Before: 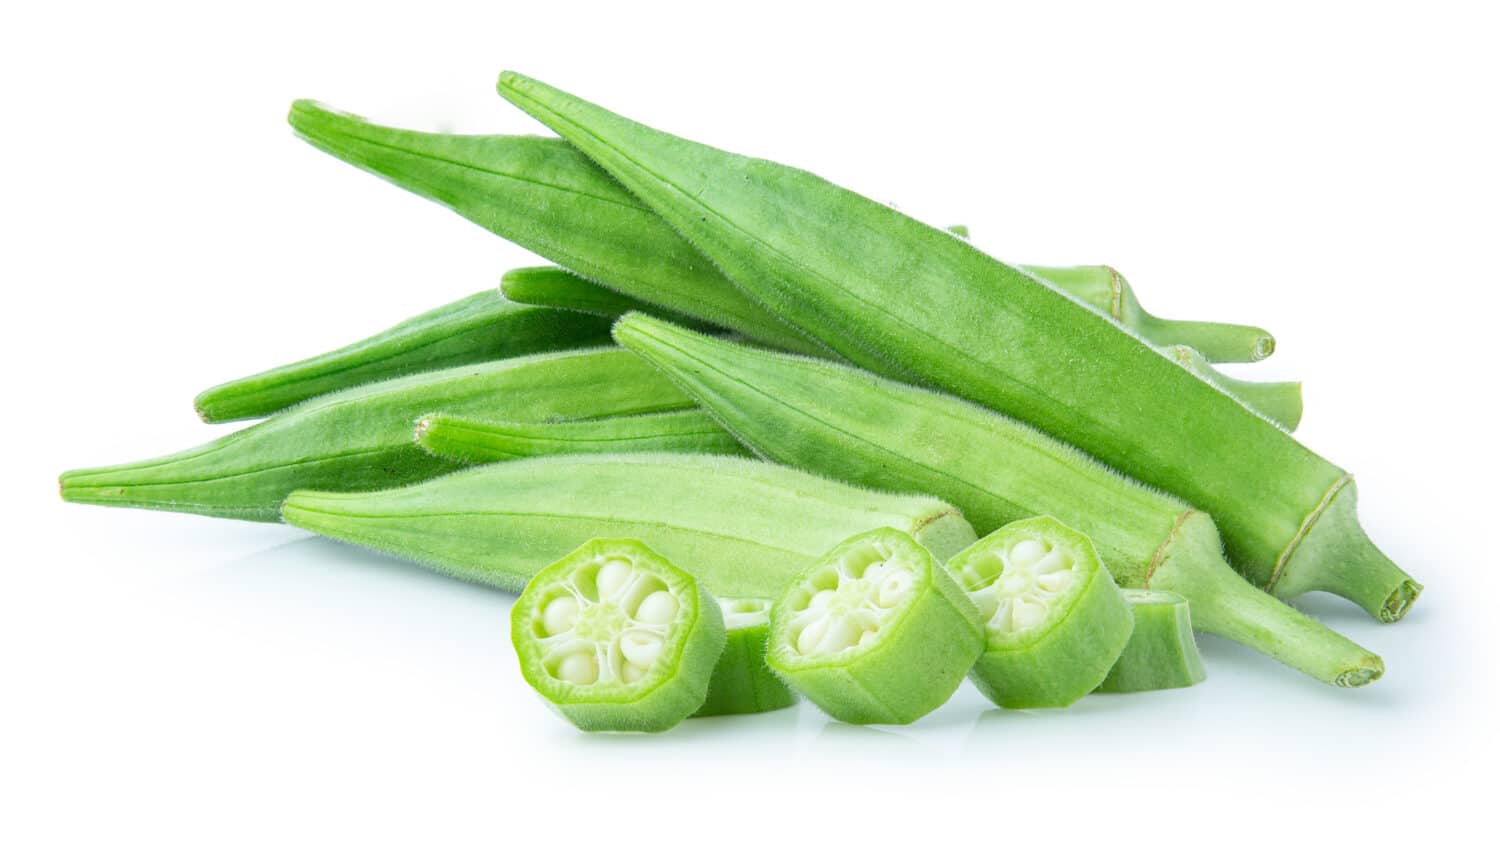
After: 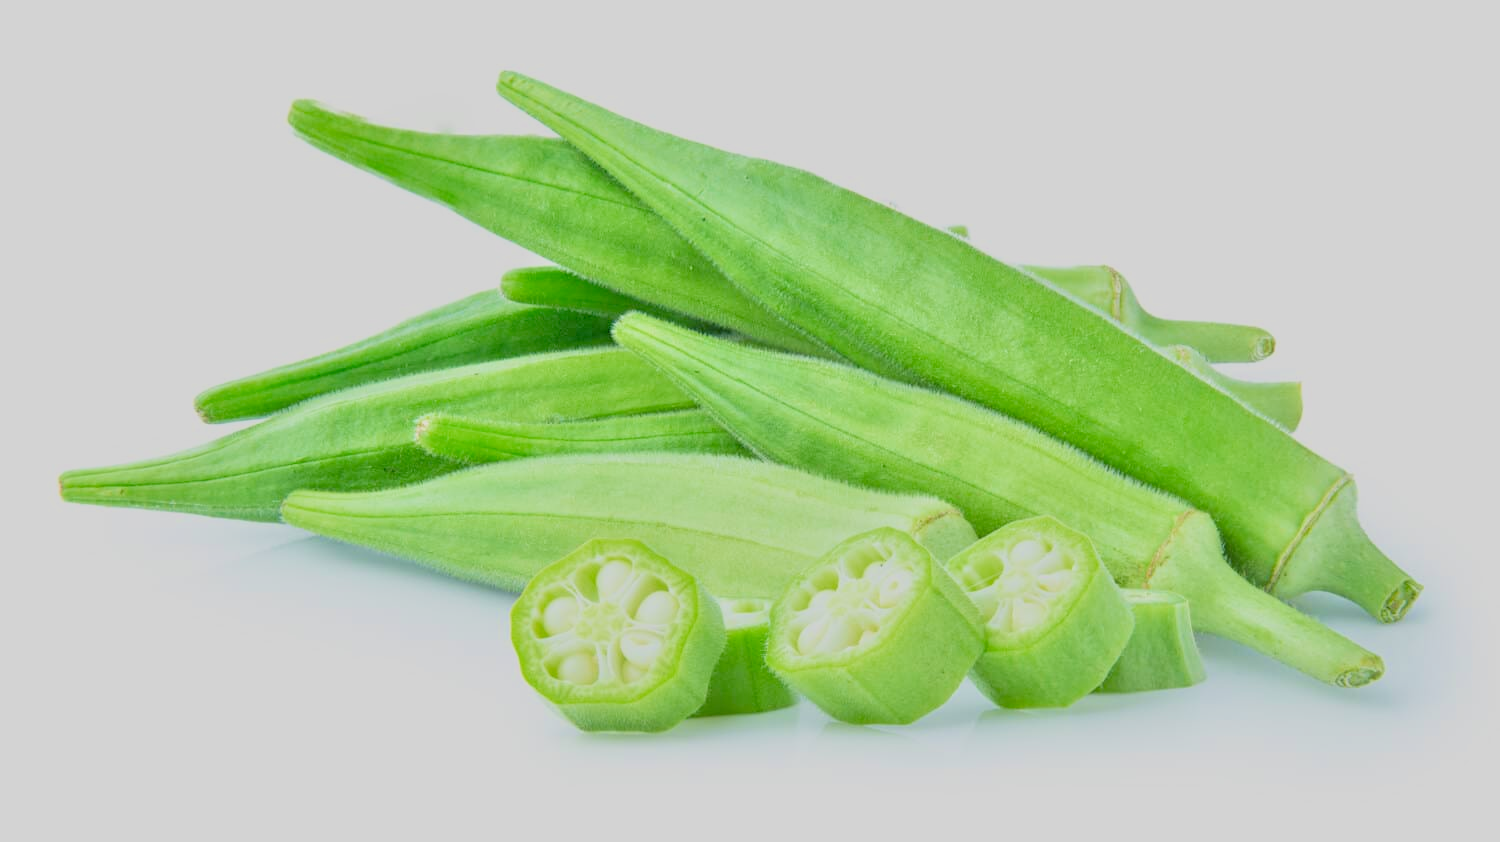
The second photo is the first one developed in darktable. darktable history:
filmic rgb: black relative exposure -4.58 EV, white relative exposure 4.8 EV, threshold 3 EV, hardness 2.36, latitude 36.07%, contrast 1.048, highlights saturation mix 1.32%, shadows ↔ highlights balance 1.25%, color science v4 (2020), enable highlight reconstruction true
velvia: strength 17%
tone equalizer: -8 EV 2 EV, -7 EV 2 EV, -6 EV 2 EV, -5 EV 2 EV, -4 EV 2 EV, -3 EV 1.5 EV, -2 EV 1 EV, -1 EV 0.5 EV
